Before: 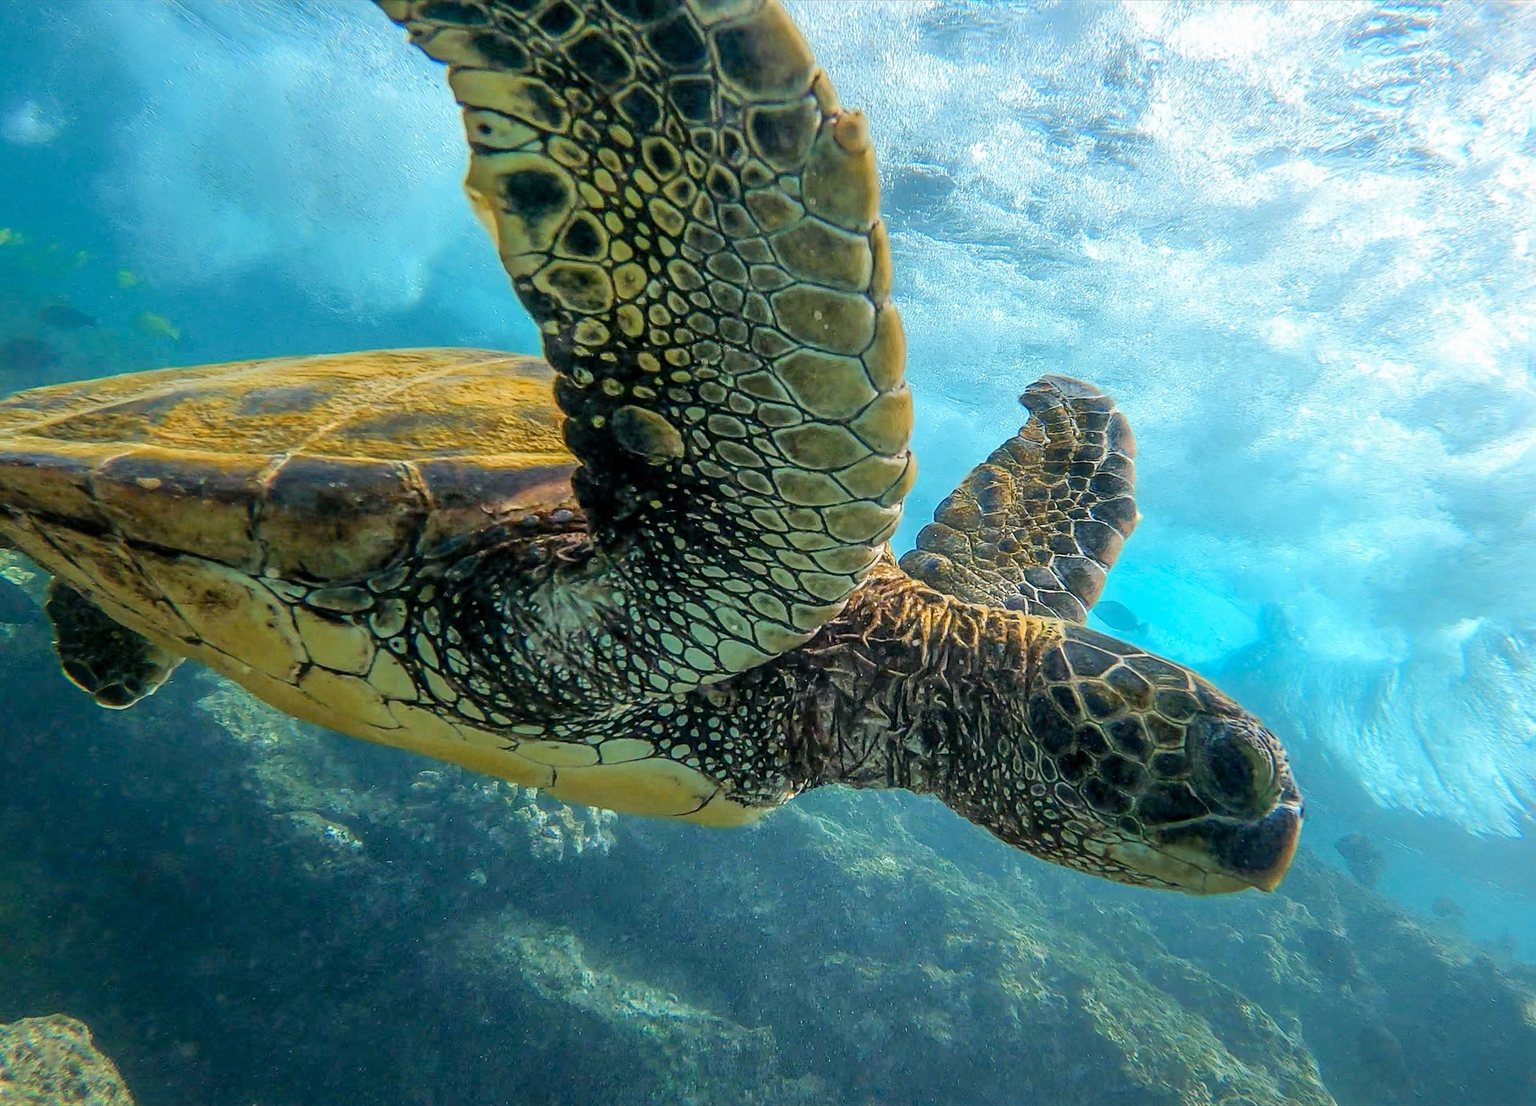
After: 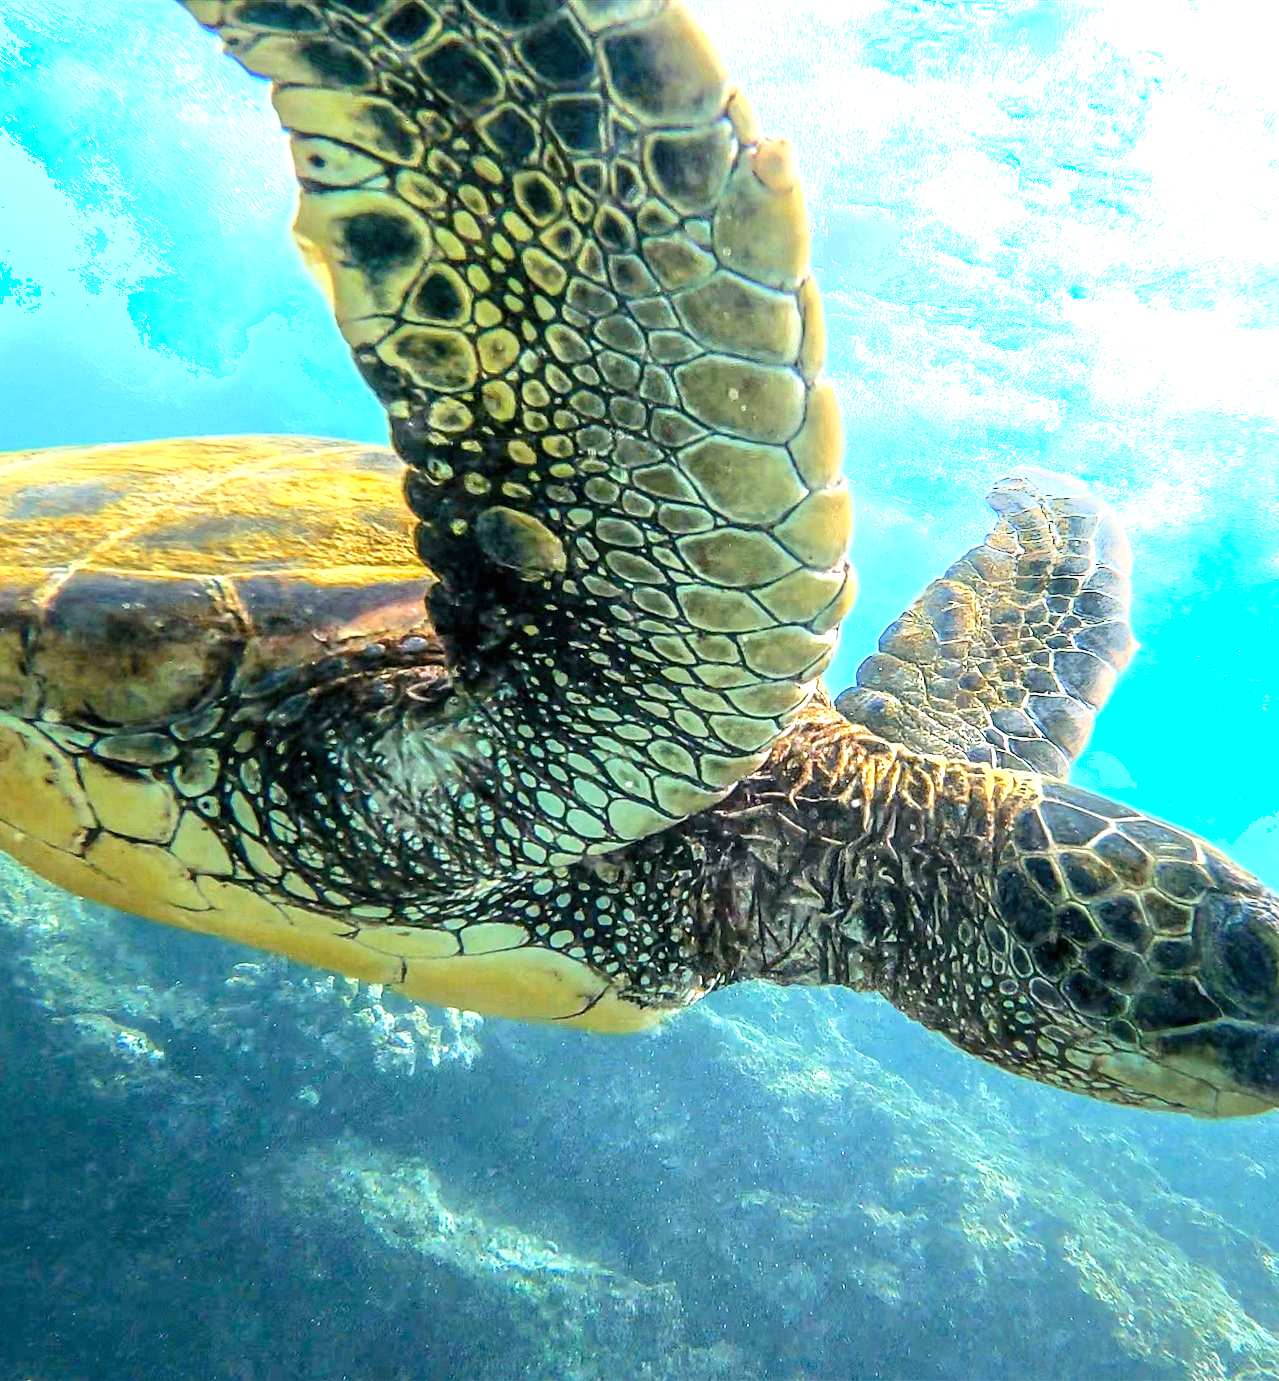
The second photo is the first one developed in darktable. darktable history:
crop and rotate: left 15.055%, right 18.278%
shadows and highlights: shadows -23.08, highlights 46.15, soften with gaussian
white balance: red 0.983, blue 1.036
exposure: black level correction 0, exposure 1.2 EV, compensate exposure bias true, compensate highlight preservation false
